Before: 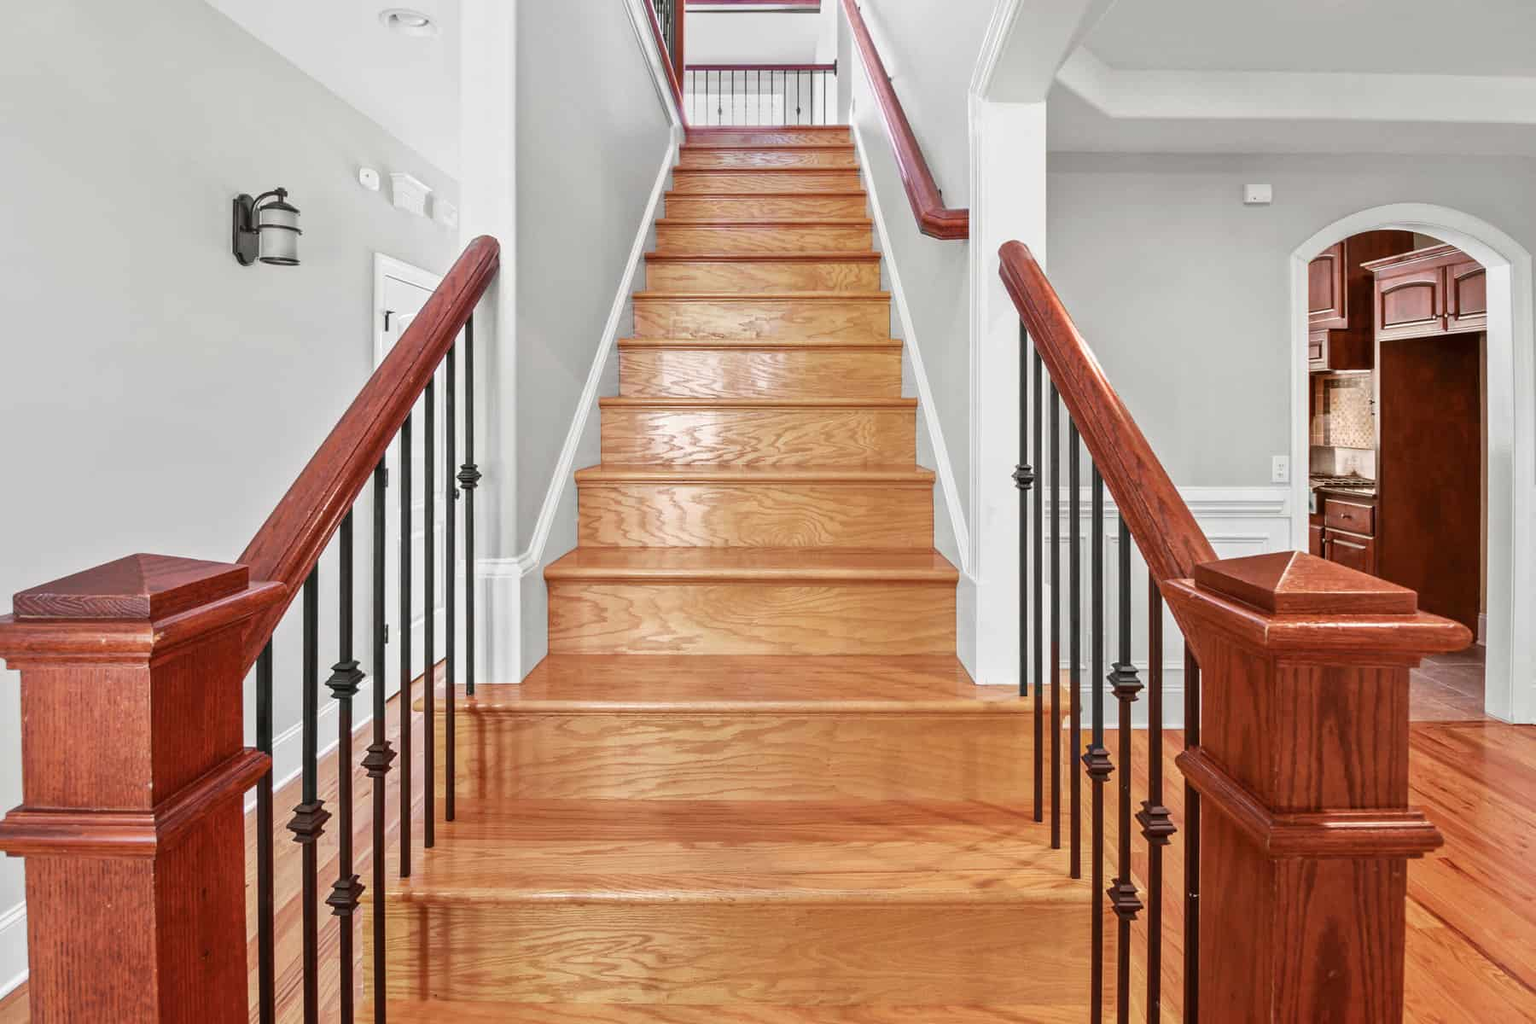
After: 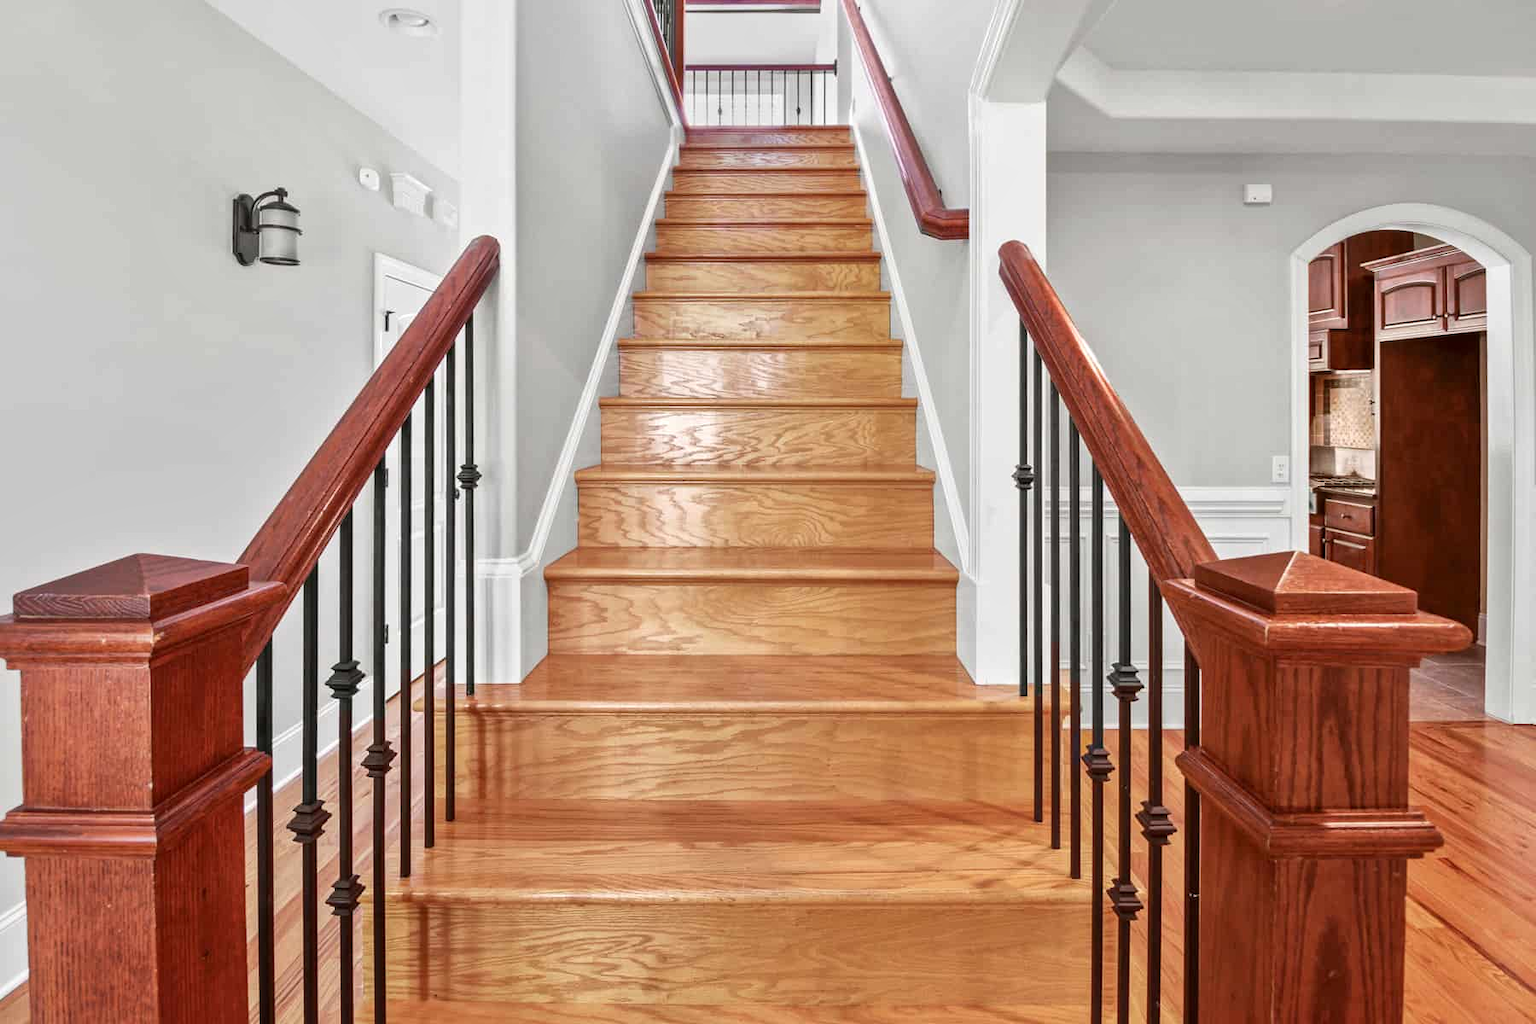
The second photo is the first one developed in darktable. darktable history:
local contrast: mode bilateral grid, contrast 20, coarseness 50, detail 120%, midtone range 0.2
tone equalizer: on, module defaults
